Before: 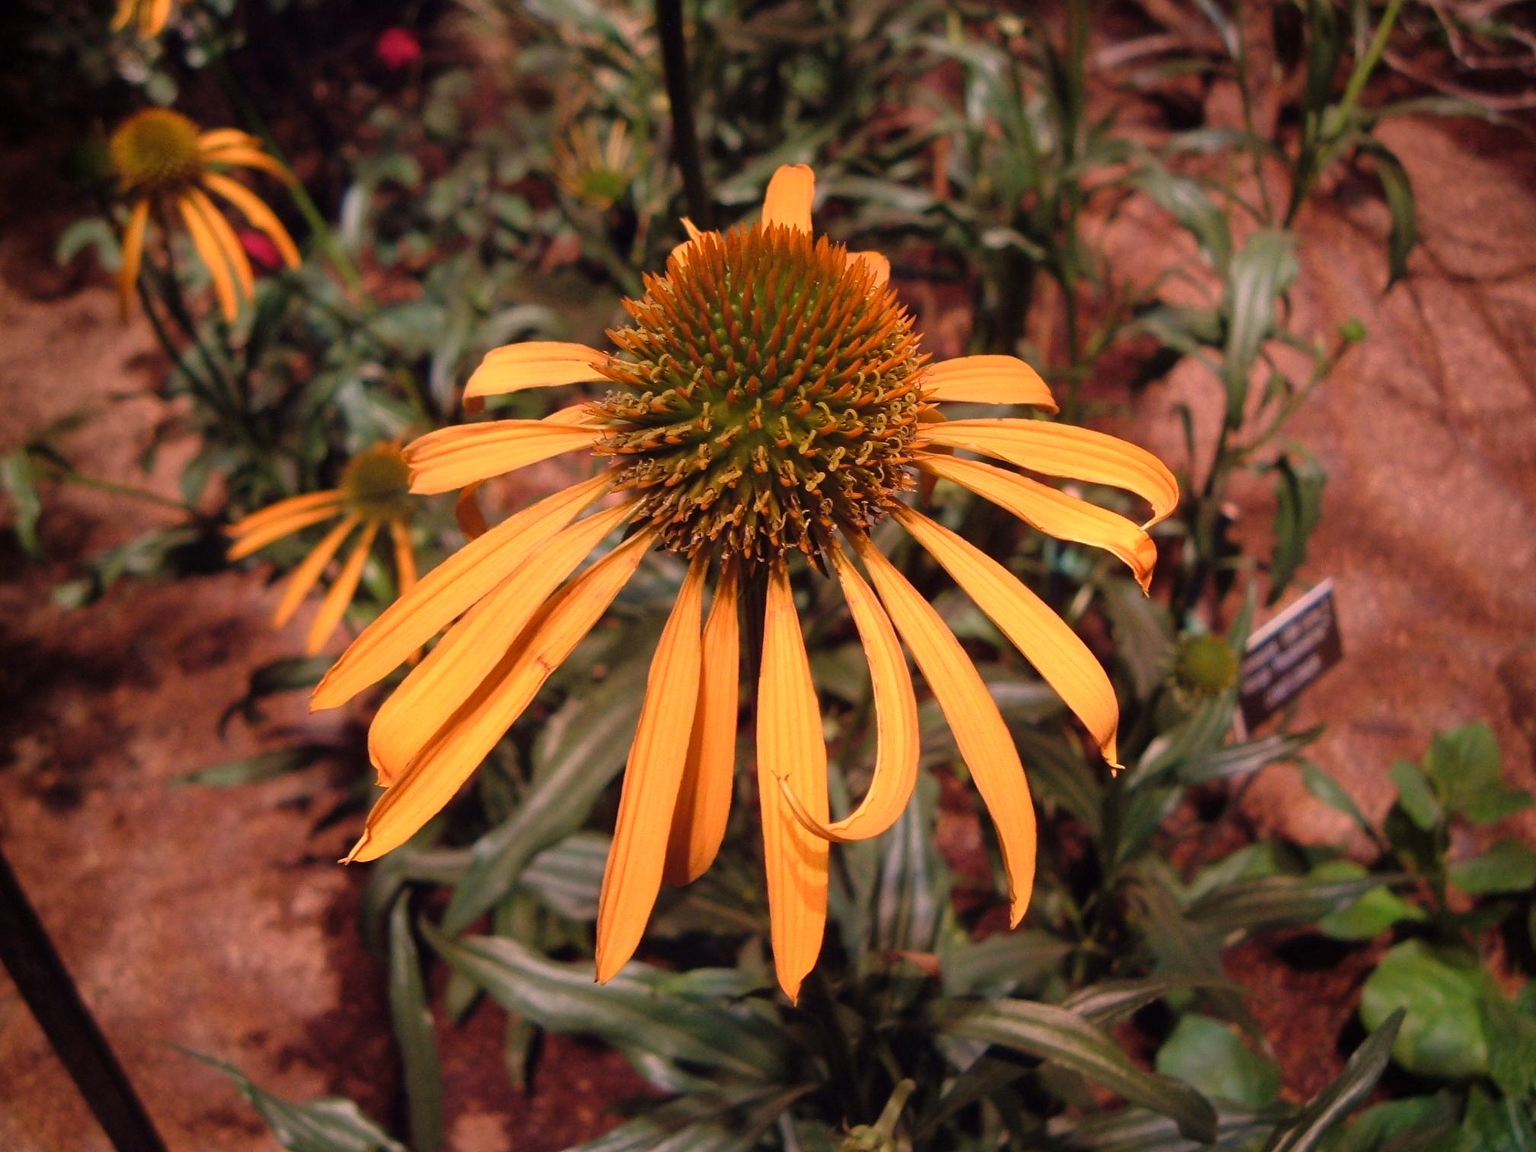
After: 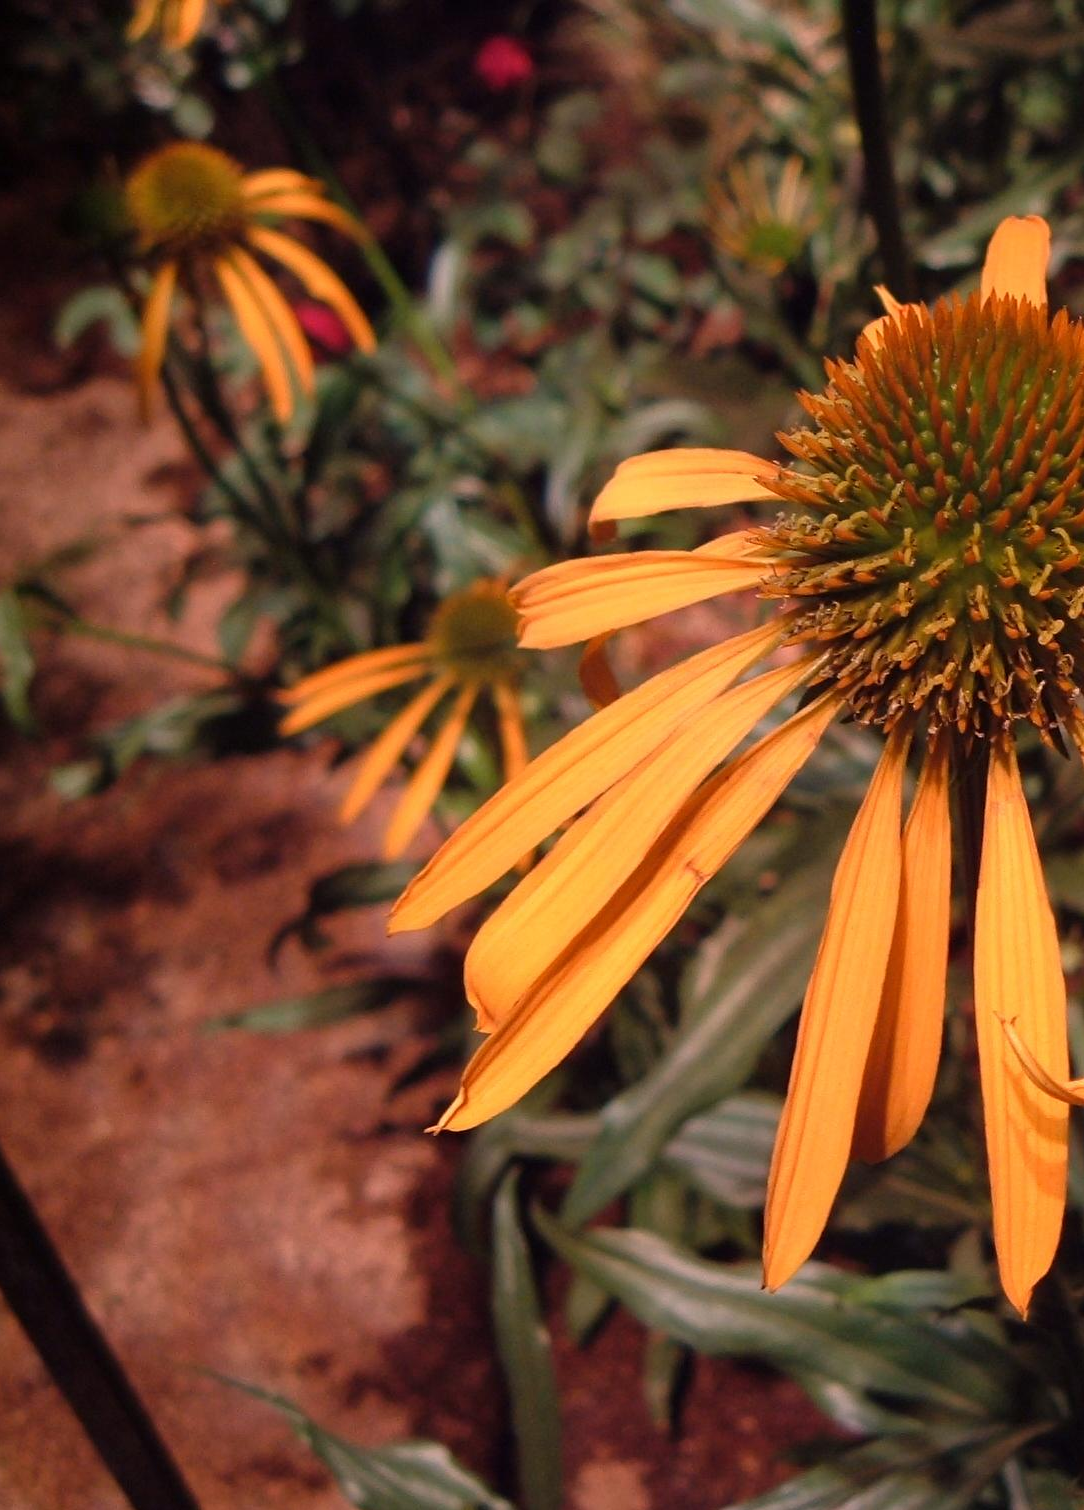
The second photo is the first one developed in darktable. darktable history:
crop: left 0.974%, right 45.23%, bottom 0.08%
